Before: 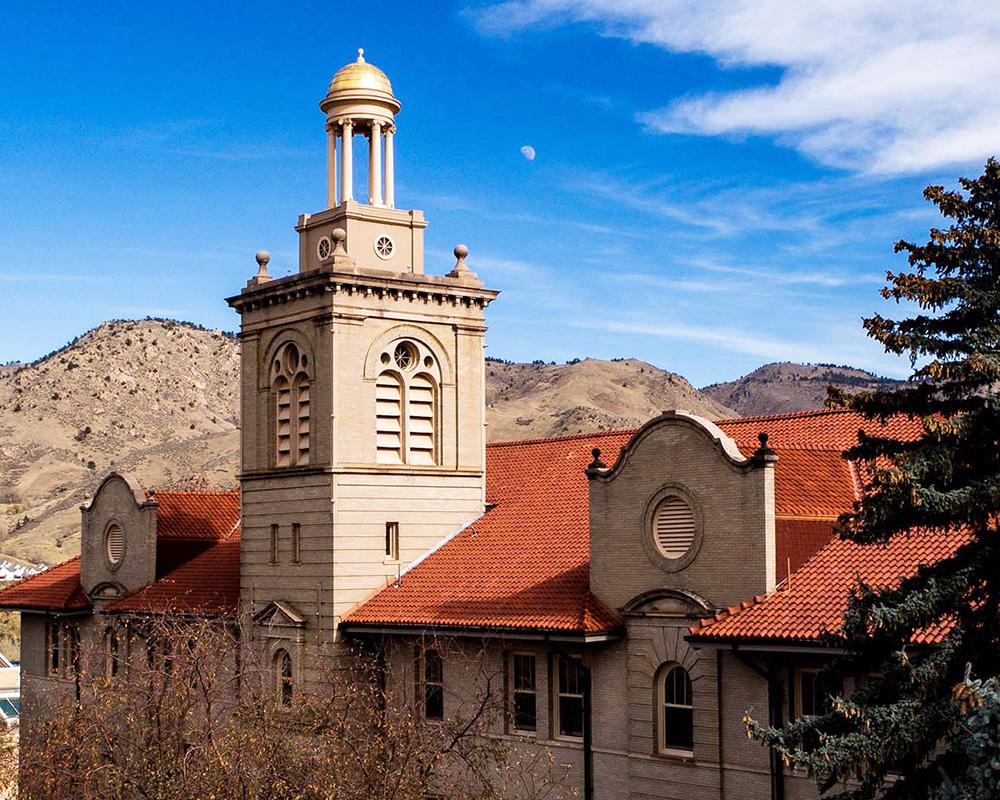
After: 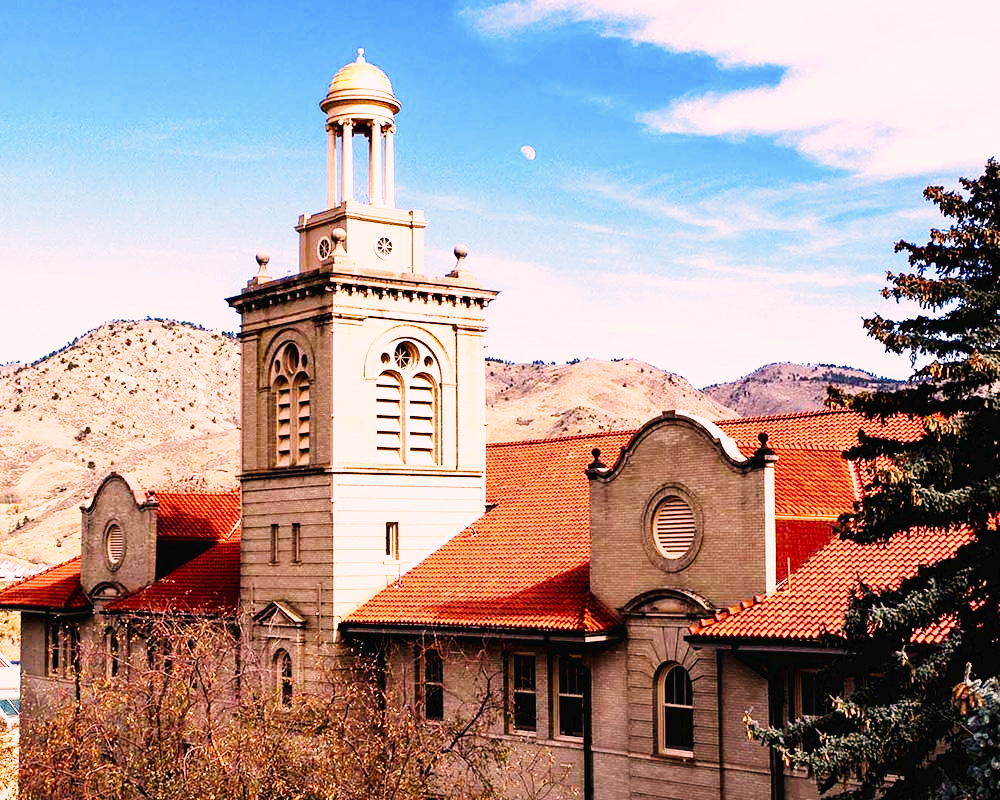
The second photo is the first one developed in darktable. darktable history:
color correction: highlights a* 13.01, highlights b* 5.41
base curve: curves: ch0 [(0, 0.003) (0.001, 0.002) (0.006, 0.004) (0.02, 0.022) (0.048, 0.086) (0.094, 0.234) (0.162, 0.431) (0.258, 0.629) (0.385, 0.8) (0.548, 0.918) (0.751, 0.988) (1, 1)], preserve colors none
